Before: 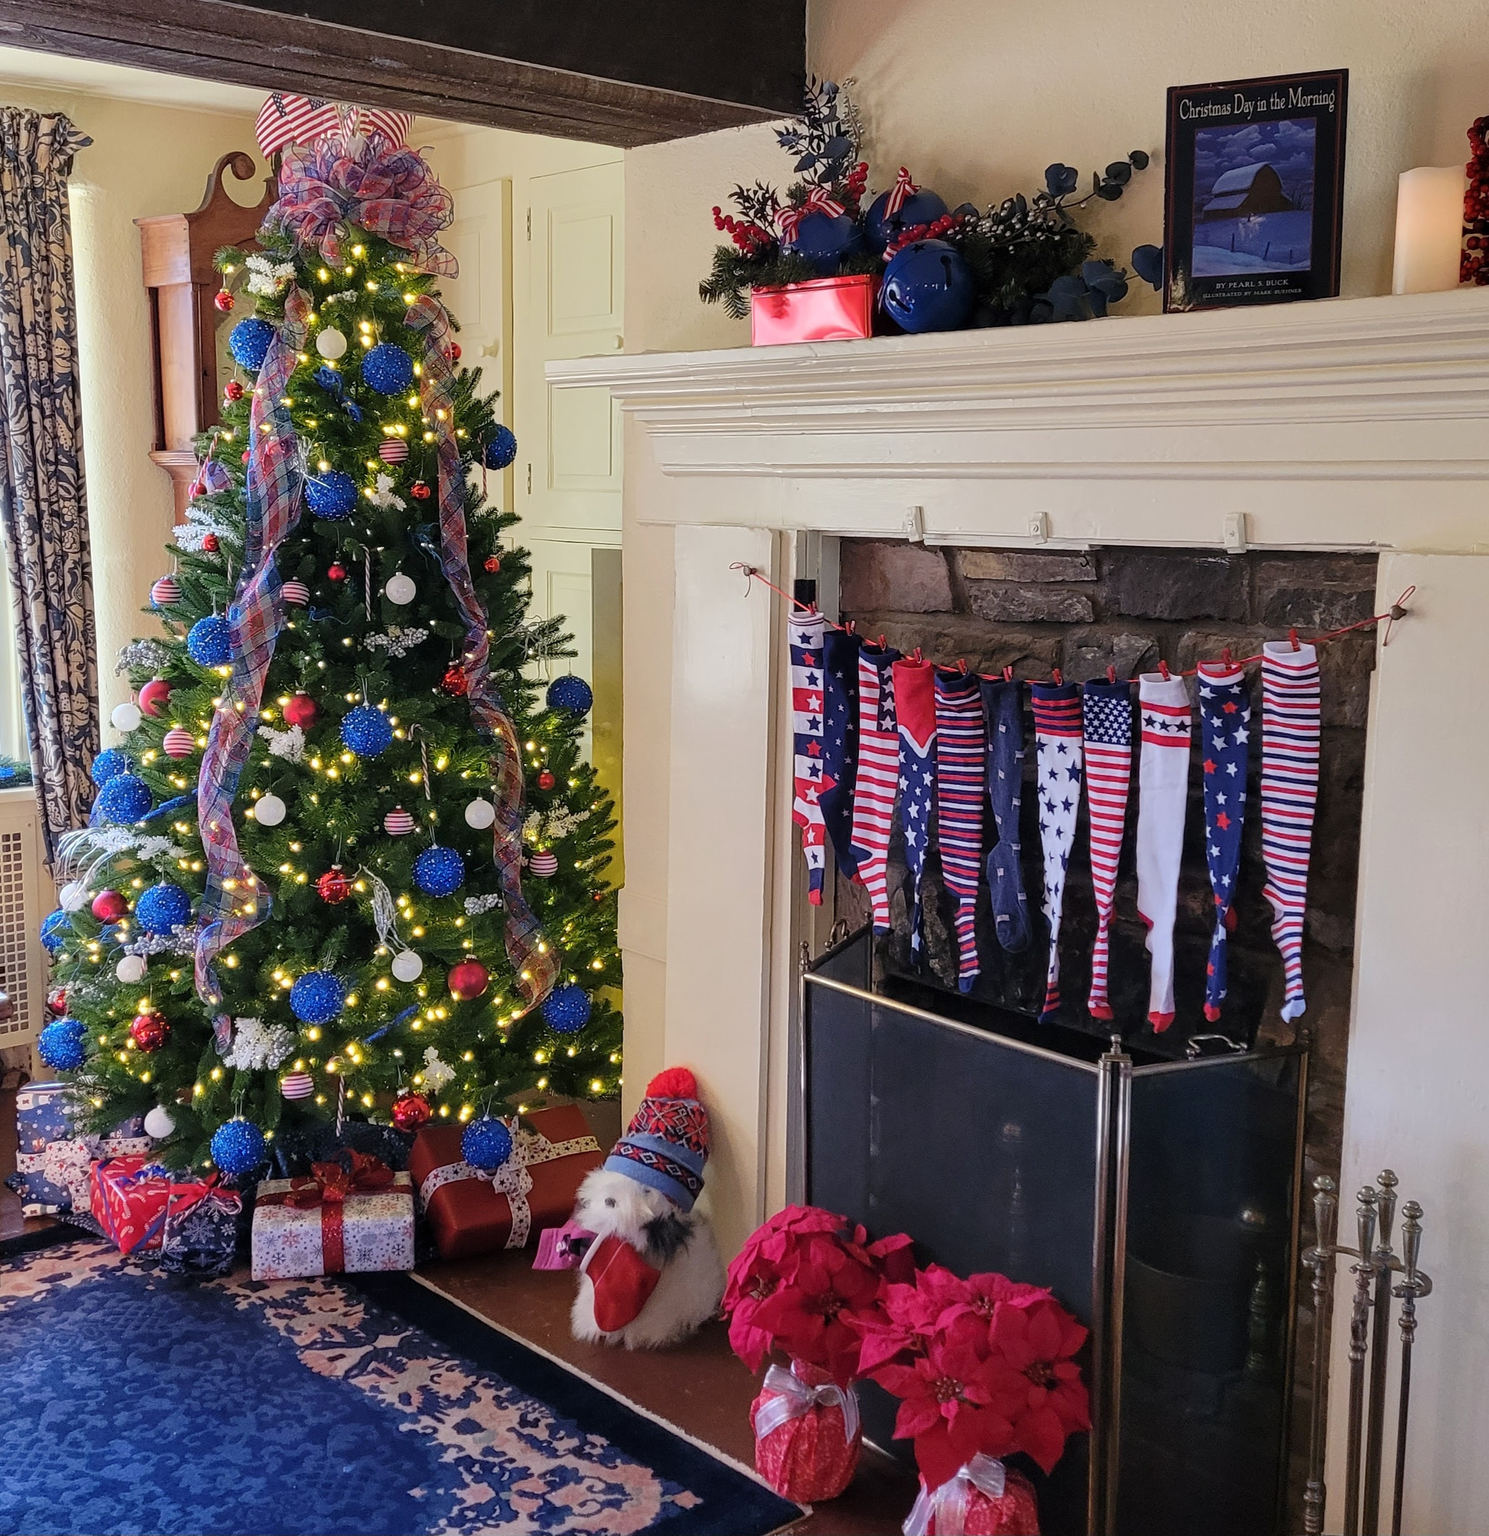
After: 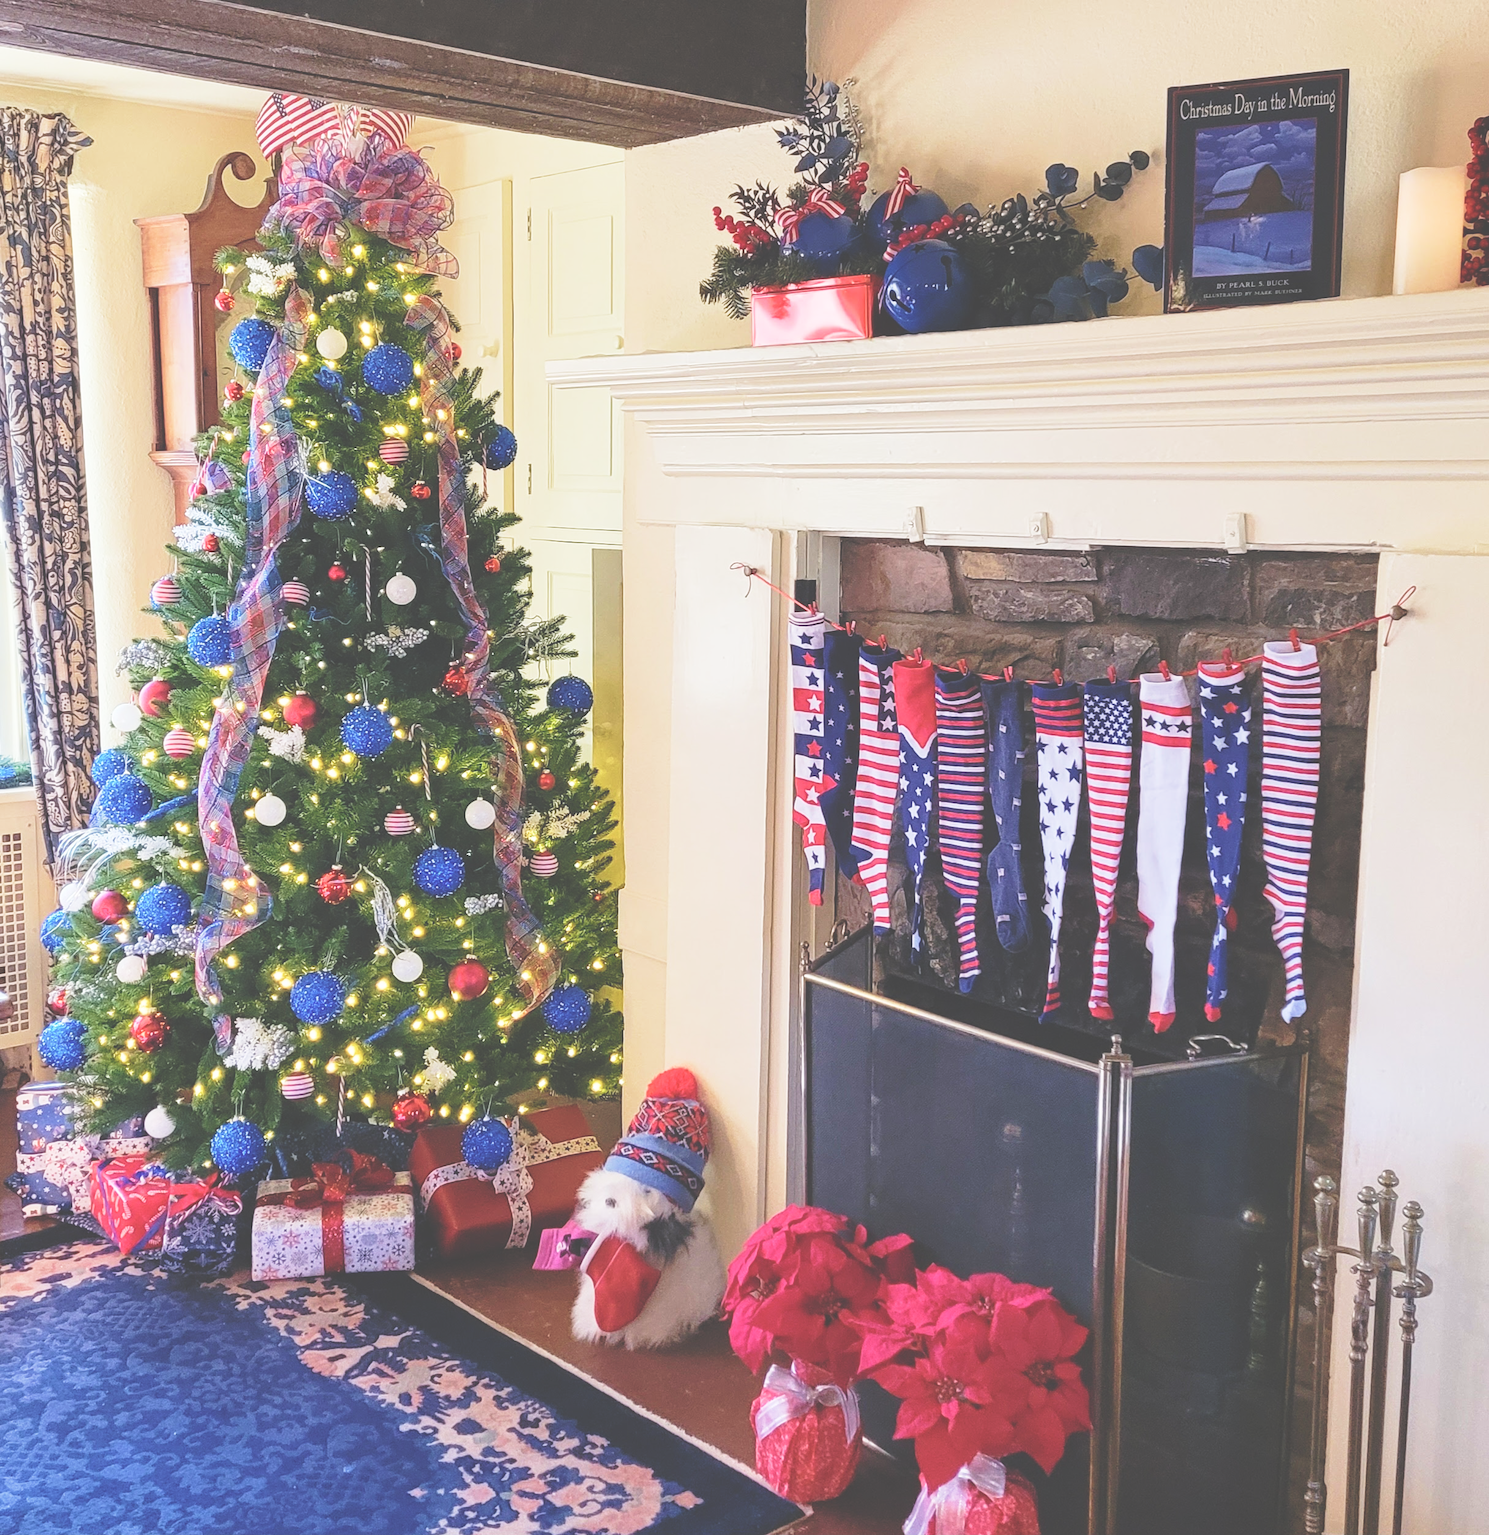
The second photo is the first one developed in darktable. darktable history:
exposure: black level correction -0.064, exposure -0.05 EV, compensate exposure bias true, compensate highlight preservation false
base curve: curves: ch0 [(0, 0) (0.04, 0.03) (0.133, 0.232) (0.448, 0.748) (0.843, 0.968) (1, 1)], preserve colors none
velvia: on, module defaults
